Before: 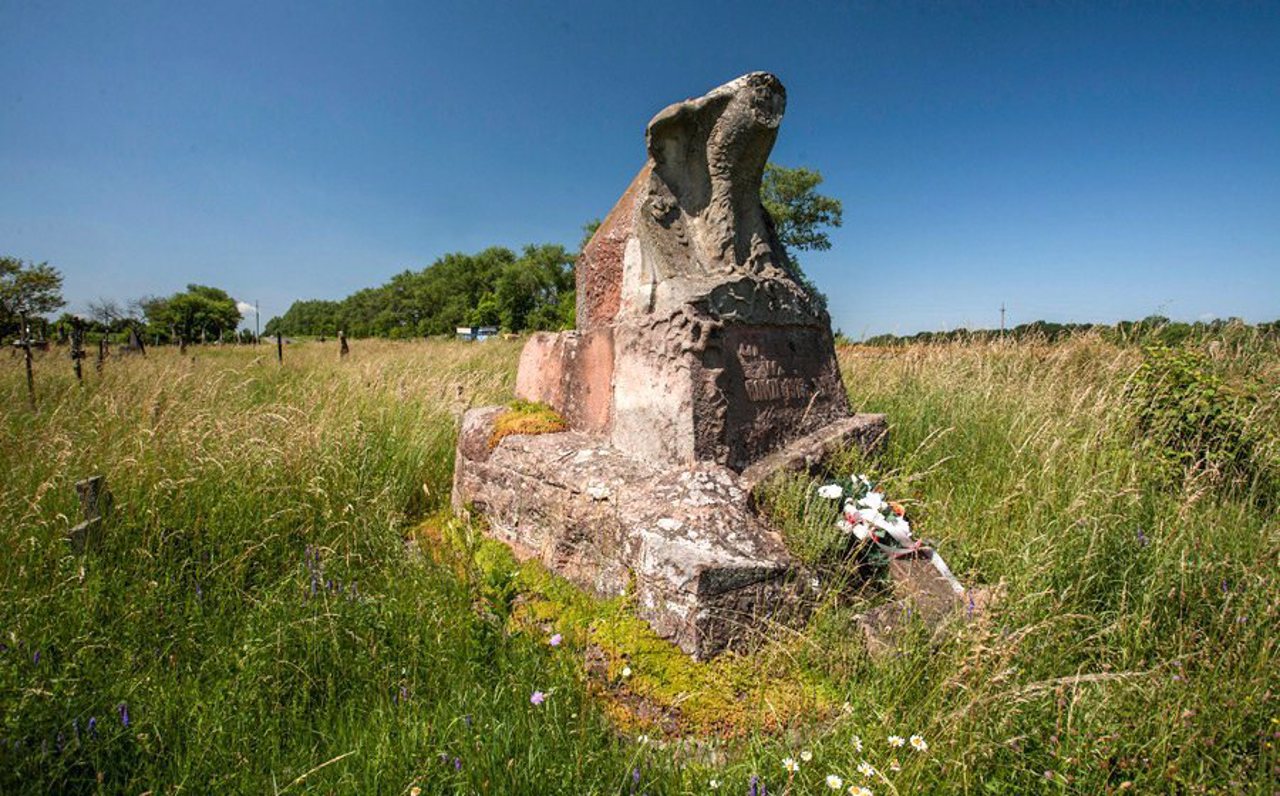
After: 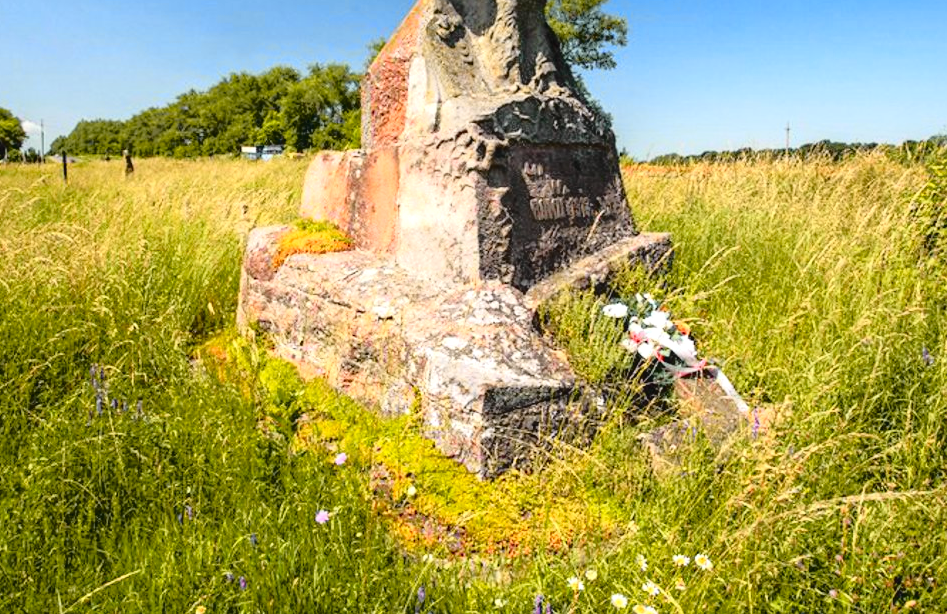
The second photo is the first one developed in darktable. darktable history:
exposure: exposure 0.493 EV, compensate highlight preservation false
crop: left 16.871%, top 22.857%, right 9.116%
tone curve: curves: ch0 [(0, 0.029) (0.168, 0.142) (0.359, 0.44) (0.469, 0.544) (0.634, 0.722) (0.858, 0.903) (1, 0.968)]; ch1 [(0, 0) (0.437, 0.453) (0.472, 0.47) (0.502, 0.502) (0.54, 0.534) (0.57, 0.592) (0.618, 0.66) (0.699, 0.749) (0.859, 0.919) (1, 1)]; ch2 [(0, 0) (0.33, 0.301) (0.421, 0.443) (0.476, 0.498) (0.505, 0.503) (0.547, 0.557) (0.586, 0.634) (0.608, 0.676) (1, 1)], color space Lab, independent channels, preserve colors none
